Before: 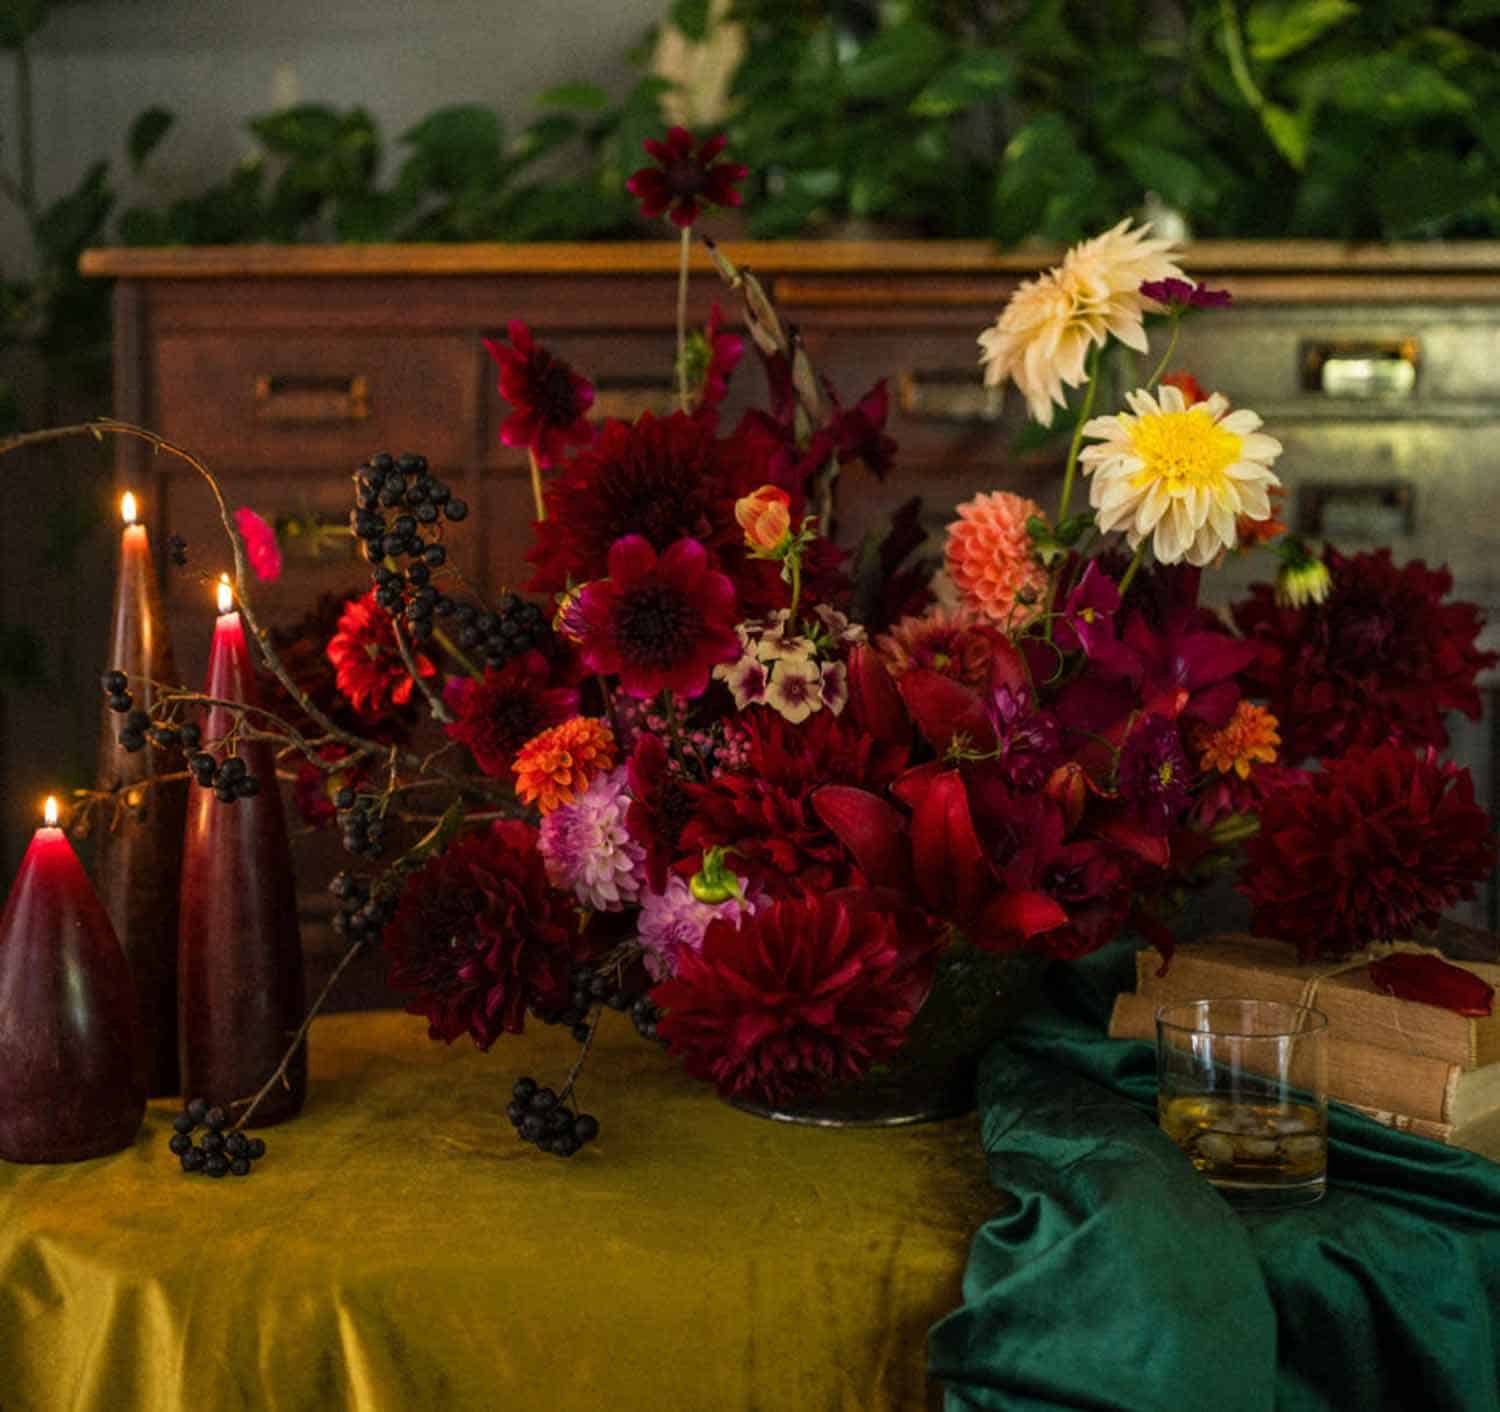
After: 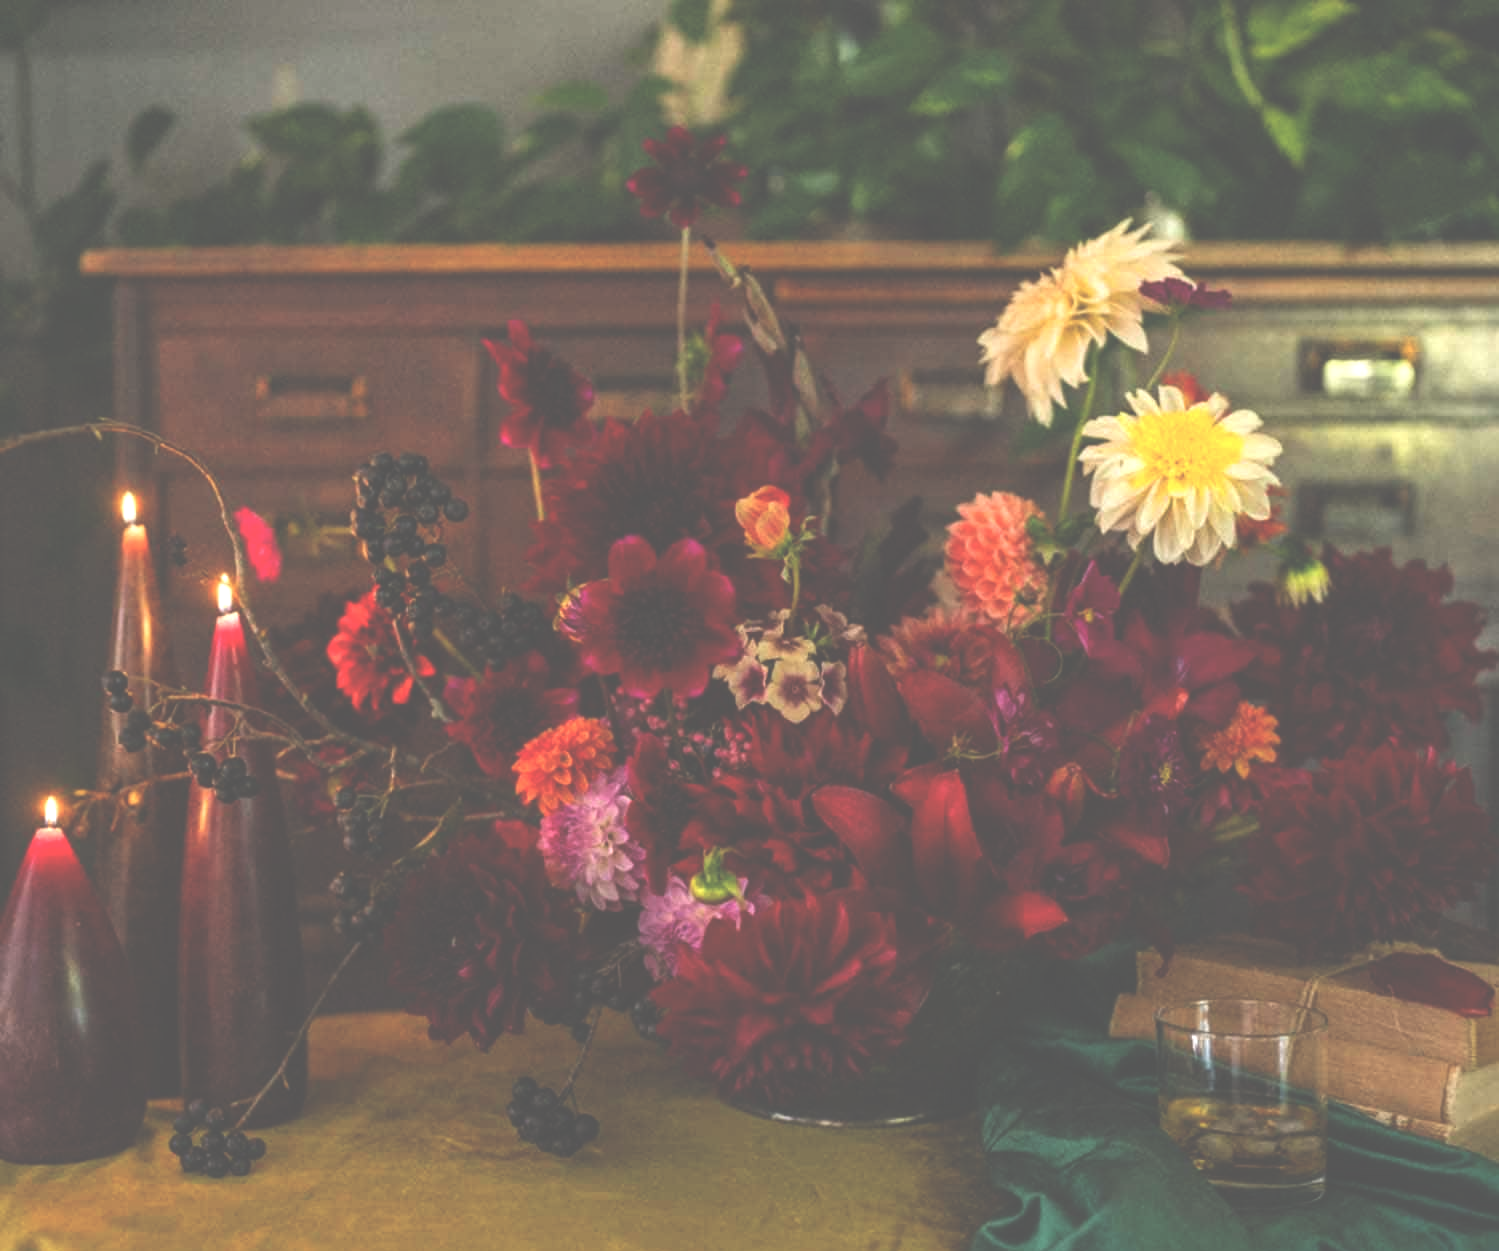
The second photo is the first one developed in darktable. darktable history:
exposure: black level correction -0.071, exposure 0.501 EV, compensate highlight preservation false
crop and rotate: top 0%, bottom 11.384%
